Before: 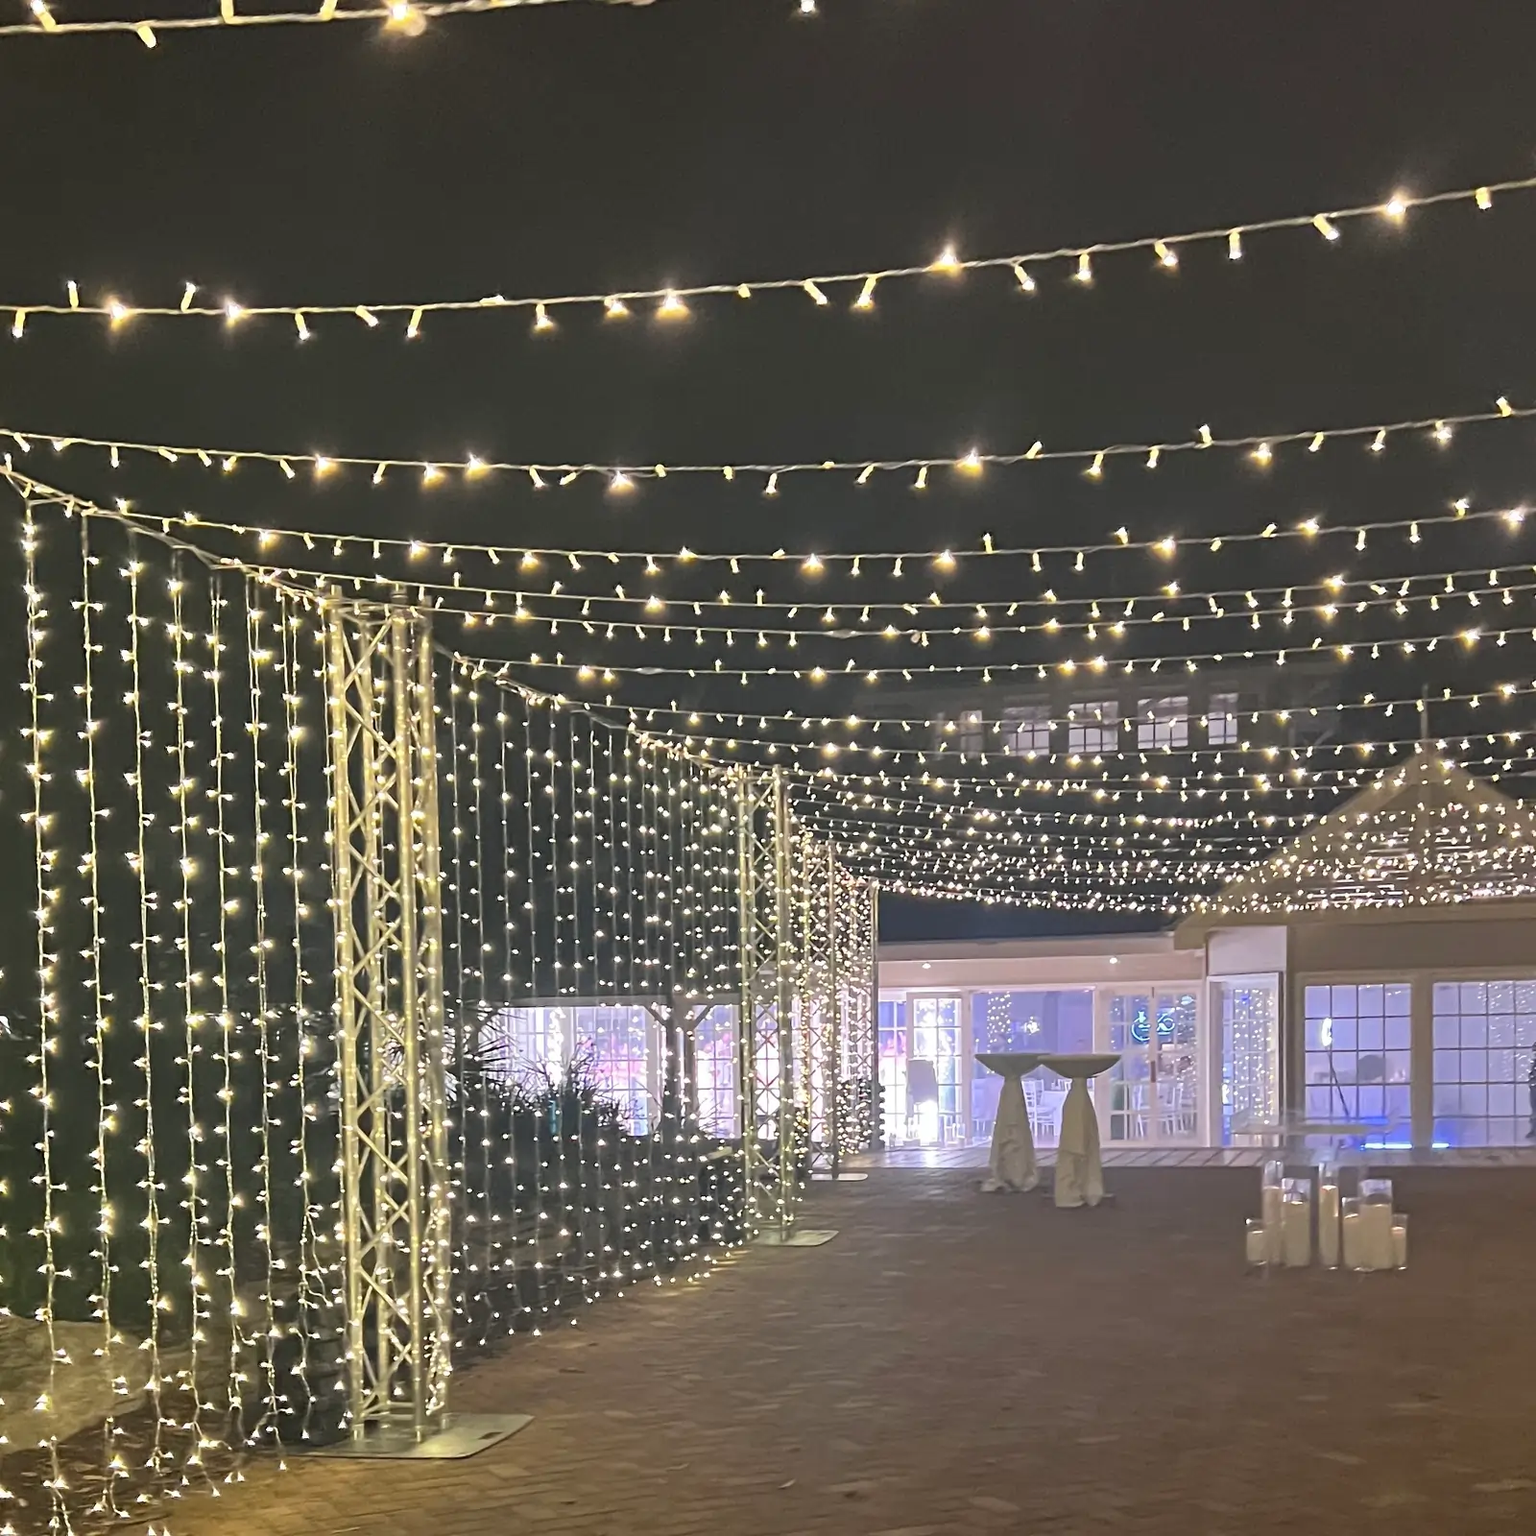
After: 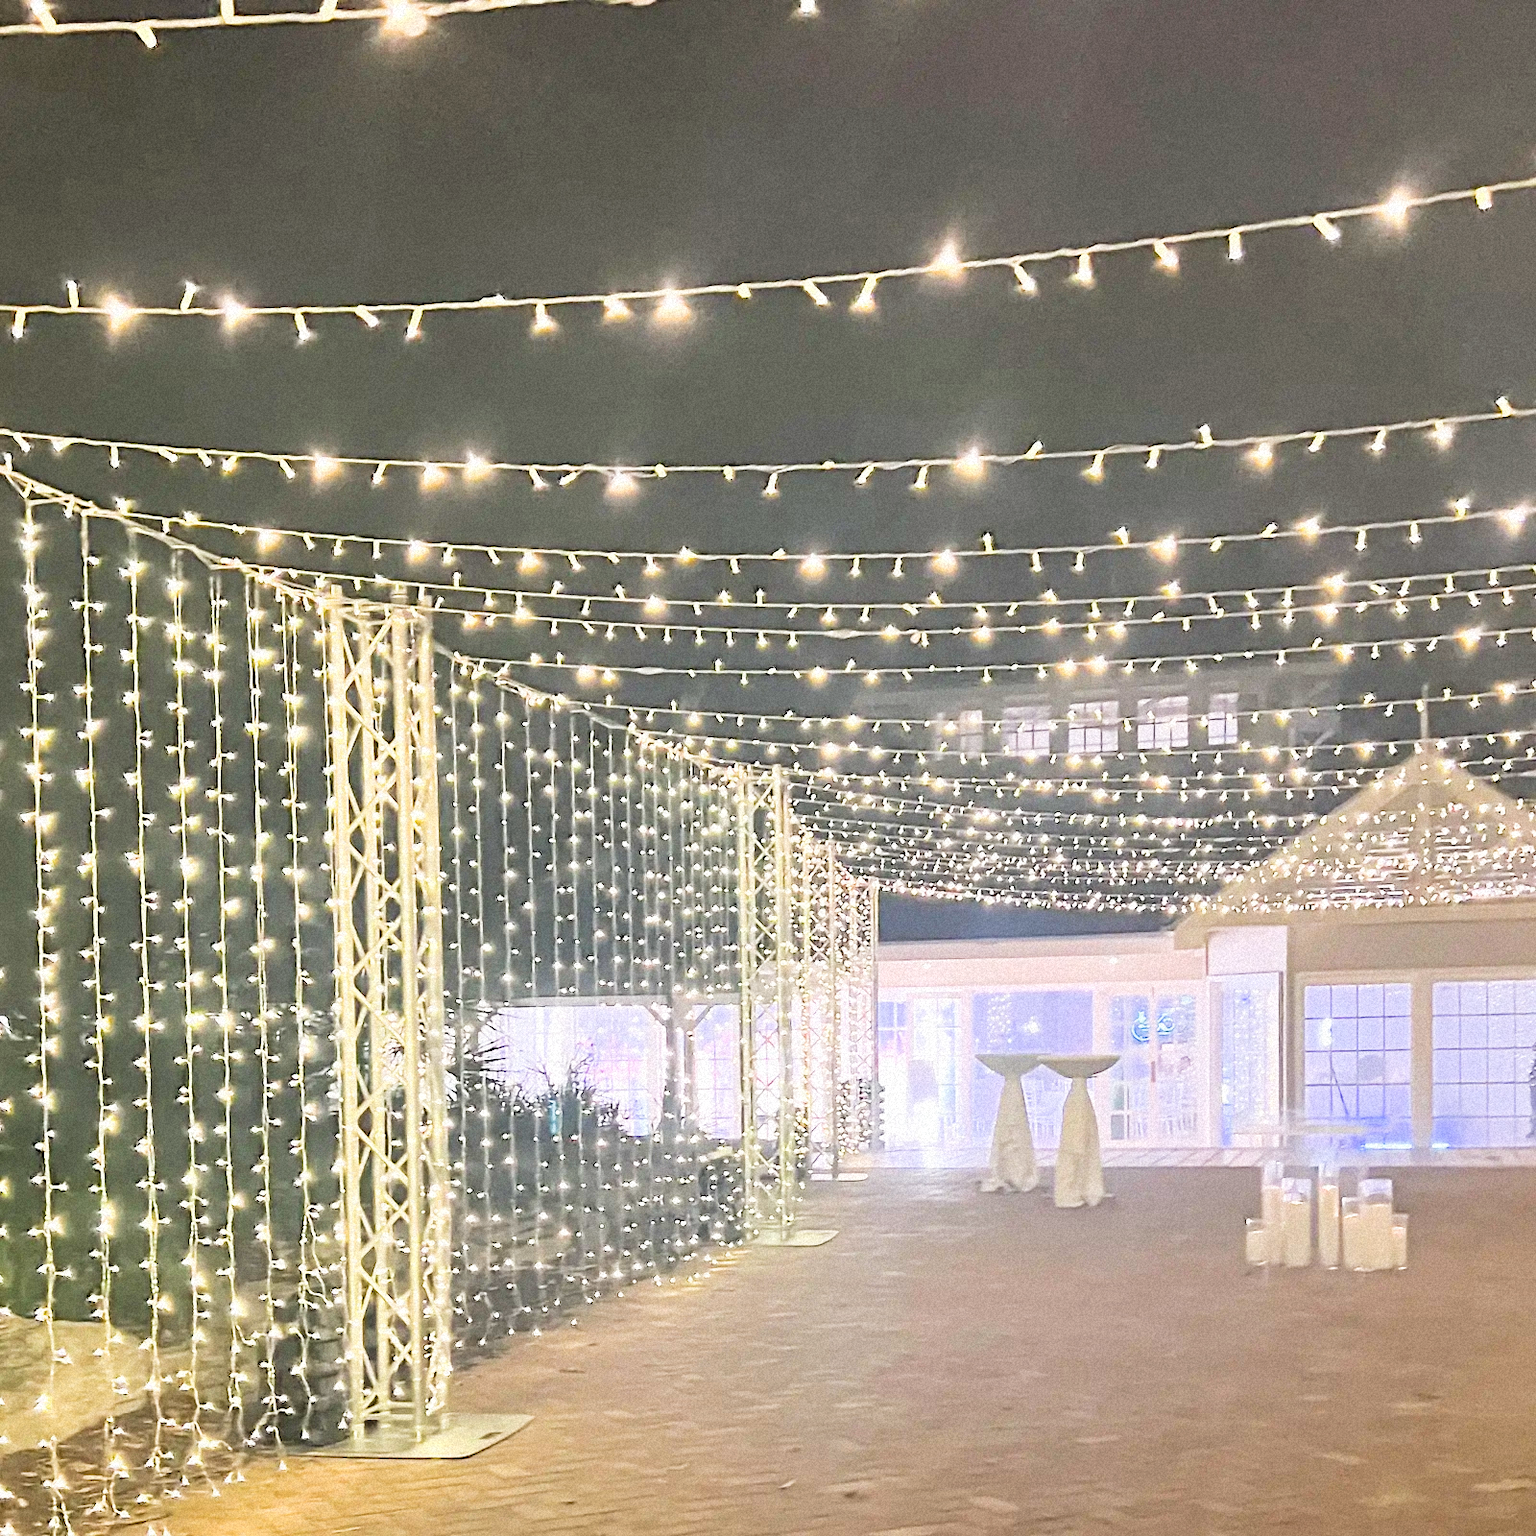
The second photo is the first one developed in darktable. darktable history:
exposure: black level correction 0.001, exposure 1.84 EV, compensate highlight preservation false
grain: mid-tones bias 0%
filmic rgb: black relative exposure -7.5 EV, white relative exposure 5 EV, hardness 3.31, contrast 1.3, contrast in shadows safe
